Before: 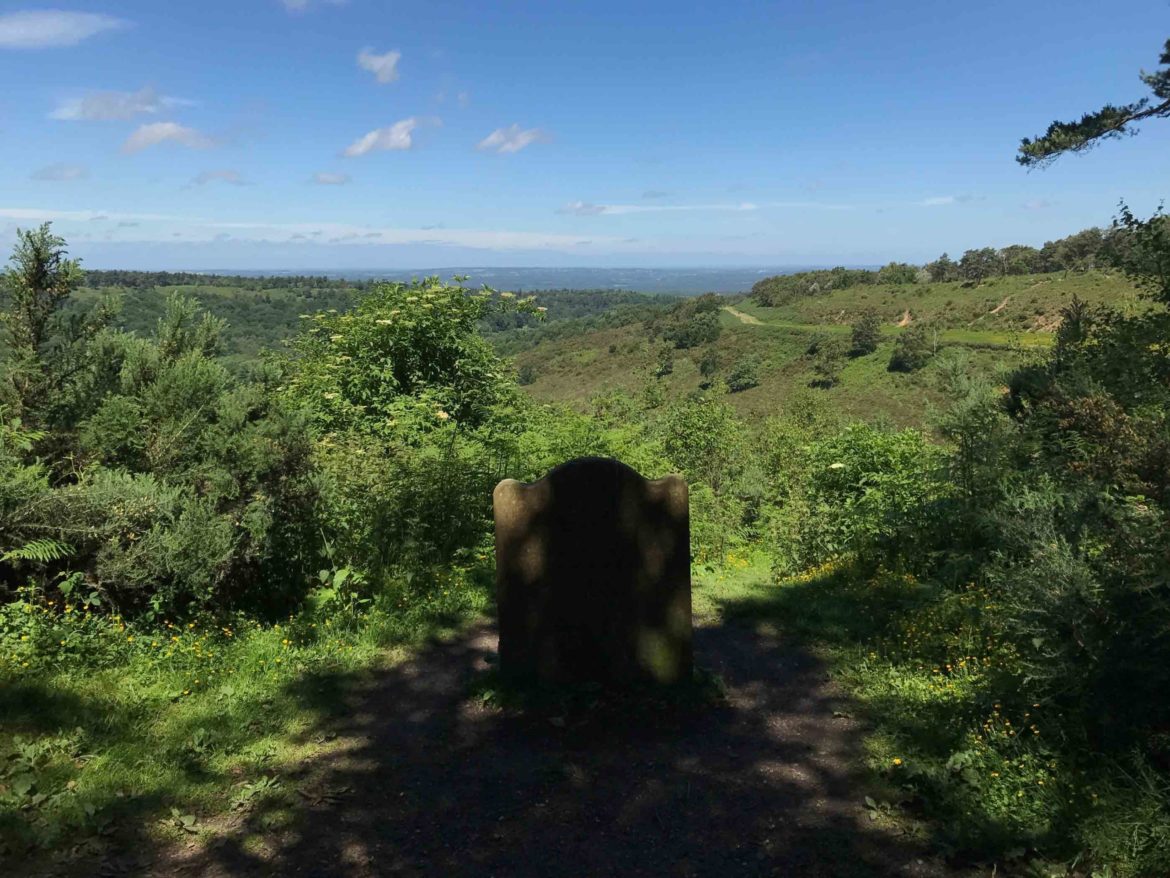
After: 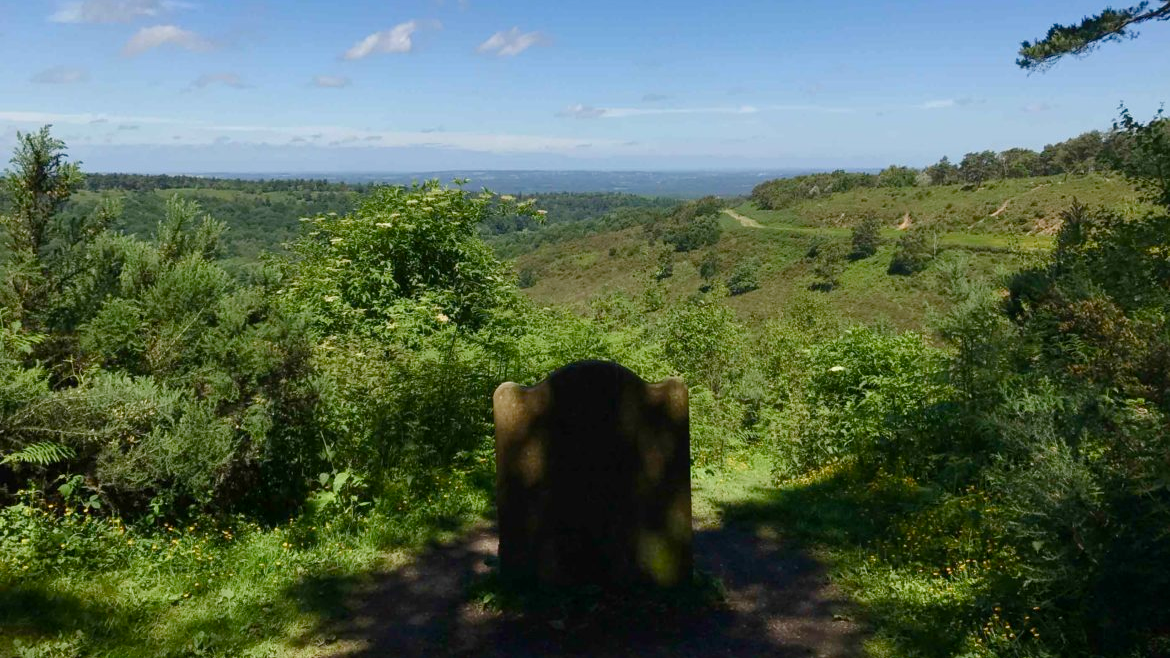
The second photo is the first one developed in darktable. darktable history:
color balance rgb: perceptual saturation grading › global saturation 20%, perceptual saturation grading › highlights -49.496%, perceptual saturation grading › shadows 24.998%, global vibrance 20.688%
crop: top 11.048%, bottom 13.913%
